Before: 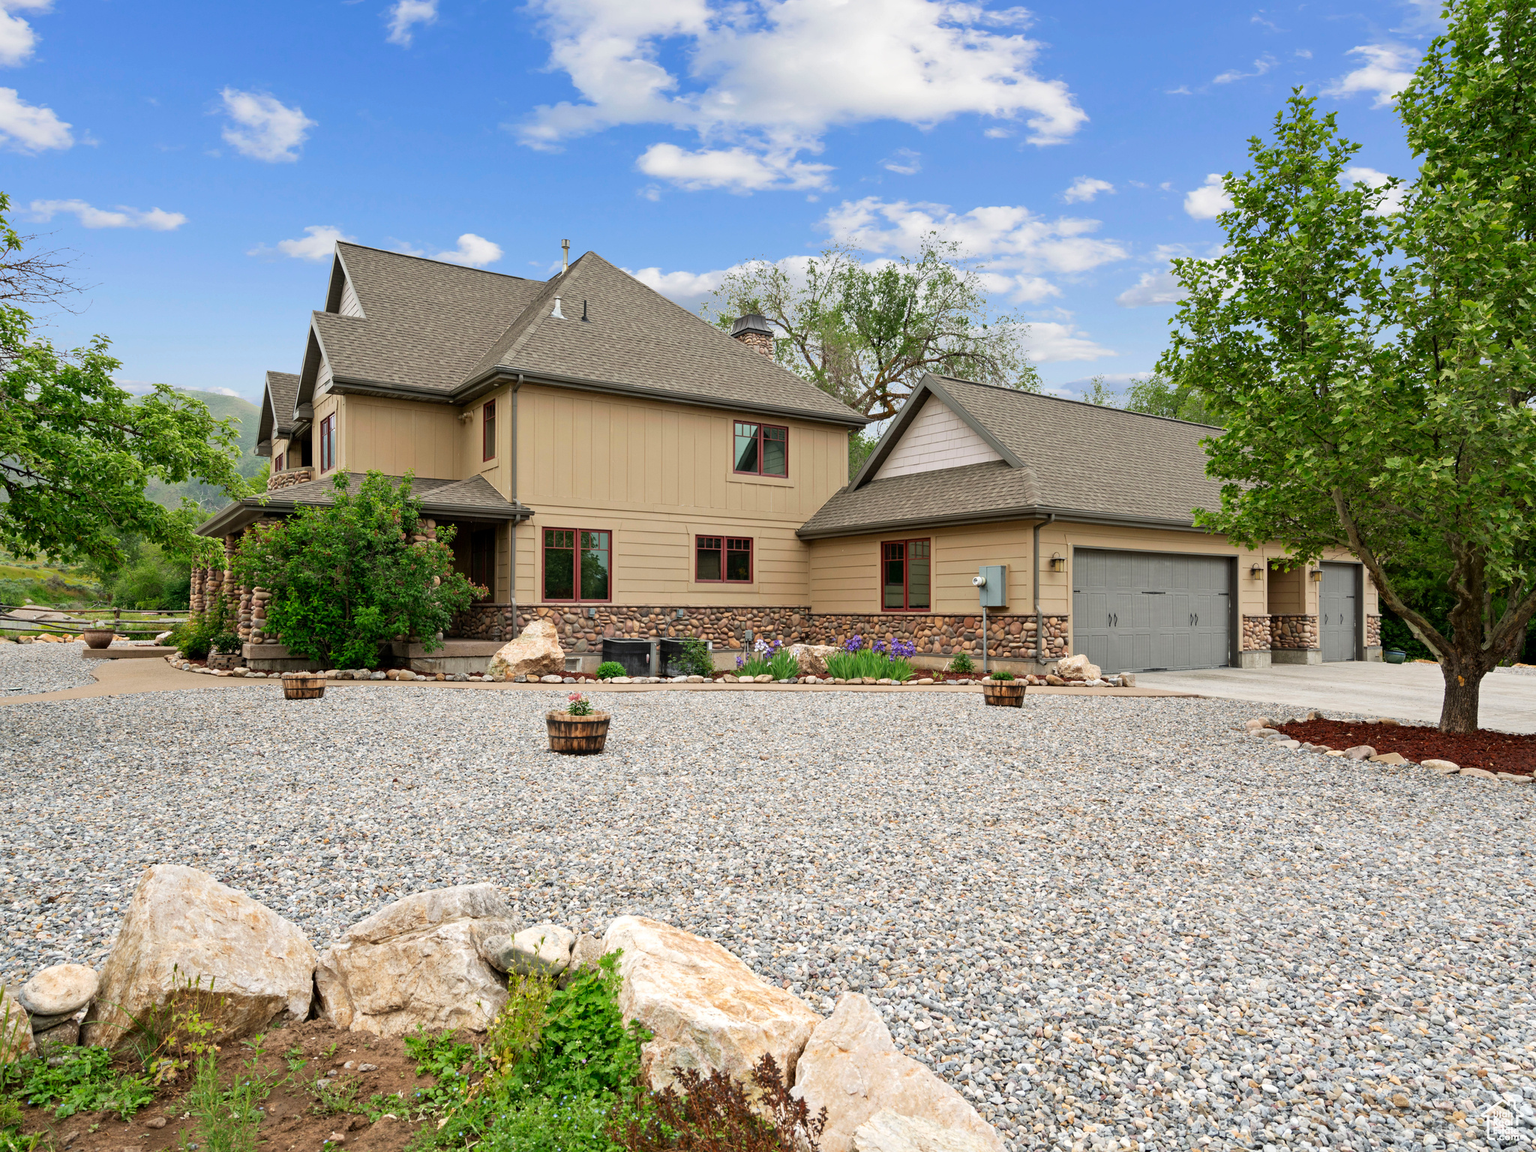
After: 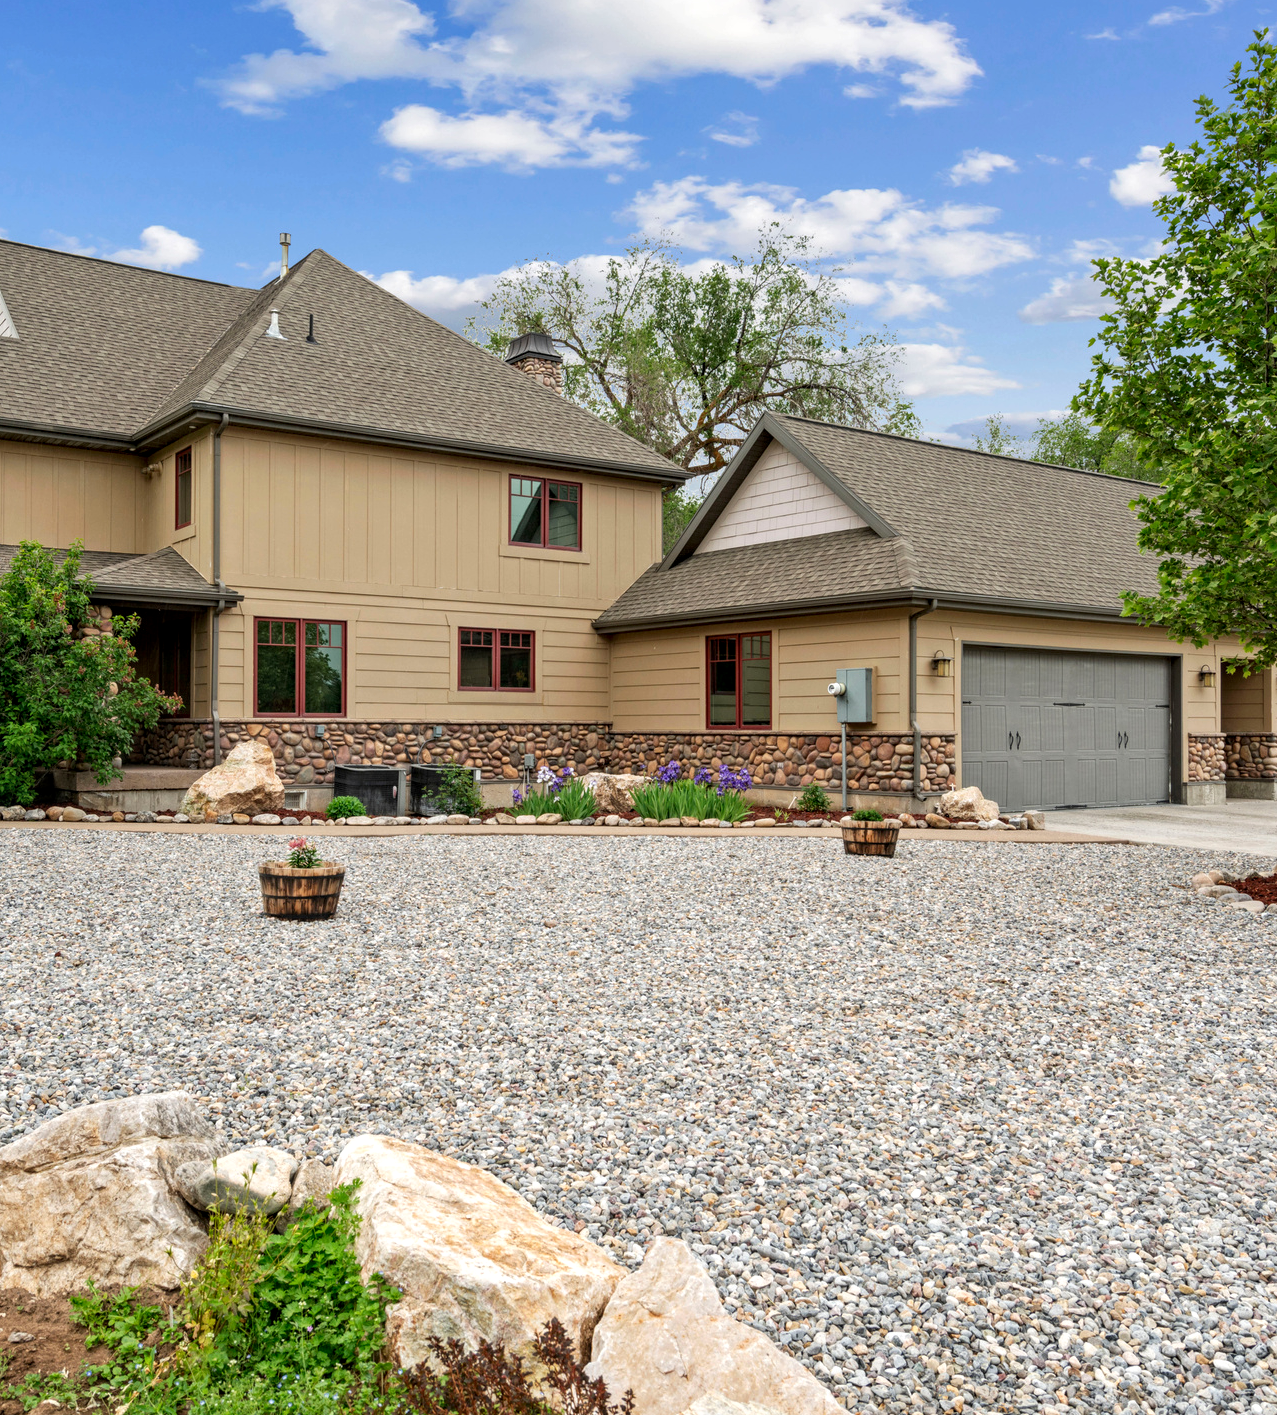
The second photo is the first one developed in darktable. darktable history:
crop and rotate: left 22.918%, top 5.629%, right 14.711%, bottom 2.247%
local contrast: on, module defaults
